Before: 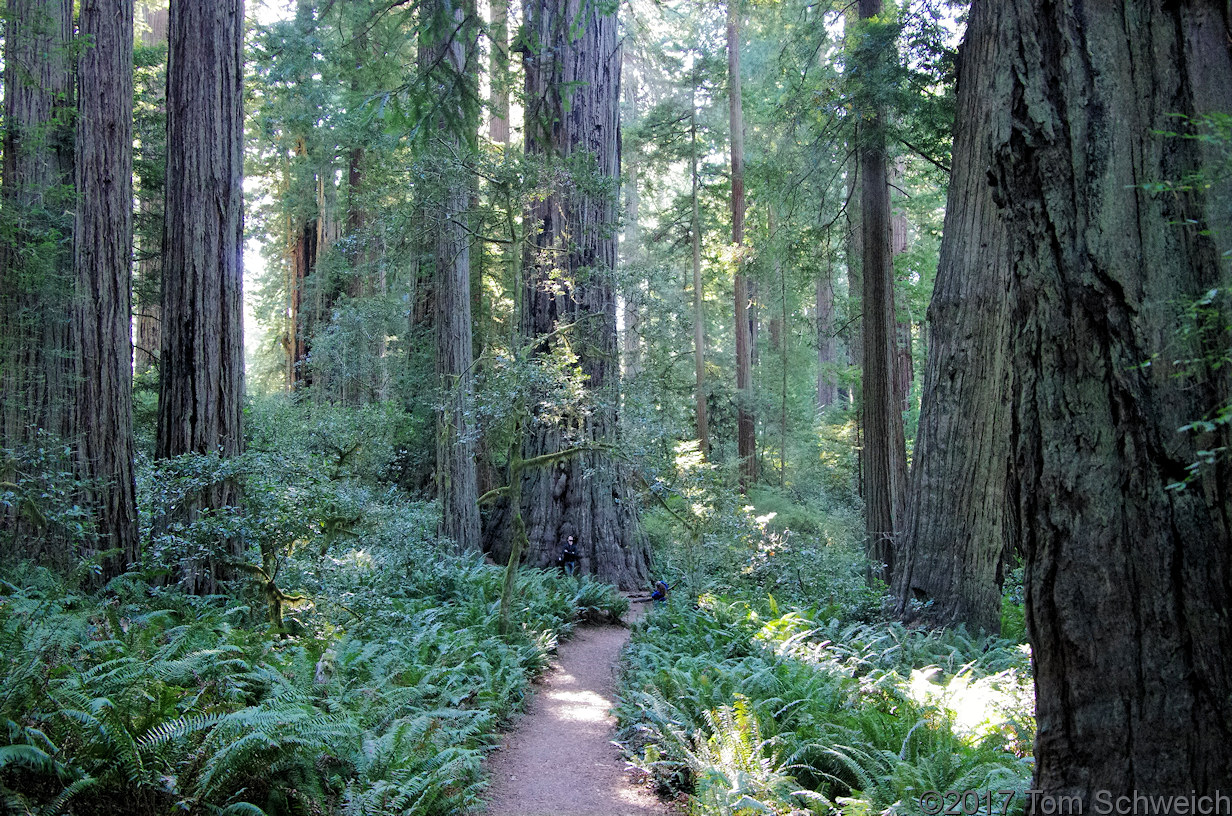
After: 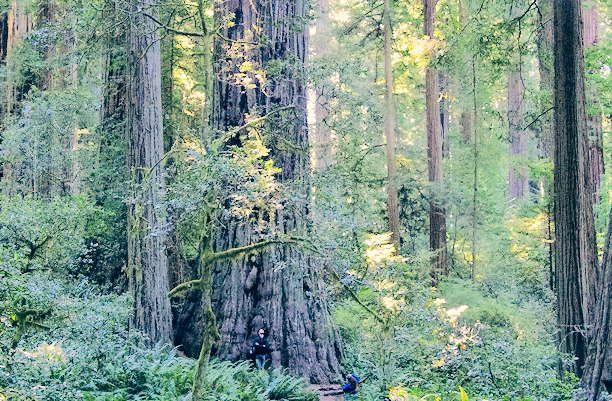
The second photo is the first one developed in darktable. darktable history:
crop: left 25.162%, top 25.427%, right 25.121%, bottom 25.371%
shadows and highlights: soften with gaussian
tone equalizer: -7 EV 0.144 EV, -6 EV 0.566 EV, -5 EV 1.12 EV, -4 EV 1.35 EV, -3 EV 1.14 EV, -2 EV 0.6 EV, -1 EV 0.158 EV, edges refinement/feathering 500, mask exposure compensation -1.57 EV, preserve details no
contrast equalizer: octaves 7, y [[0.5, 0.488, 0.462, 0.461, 0.491, 0.5], [0.5 ×6], [0.5 ×6], [0 ×6], [0 ×6]], mix 0.137
color correction: highlights a* 10.31, highlights b* 14.07, shadows a* -9.95, shadows b* -15.09
